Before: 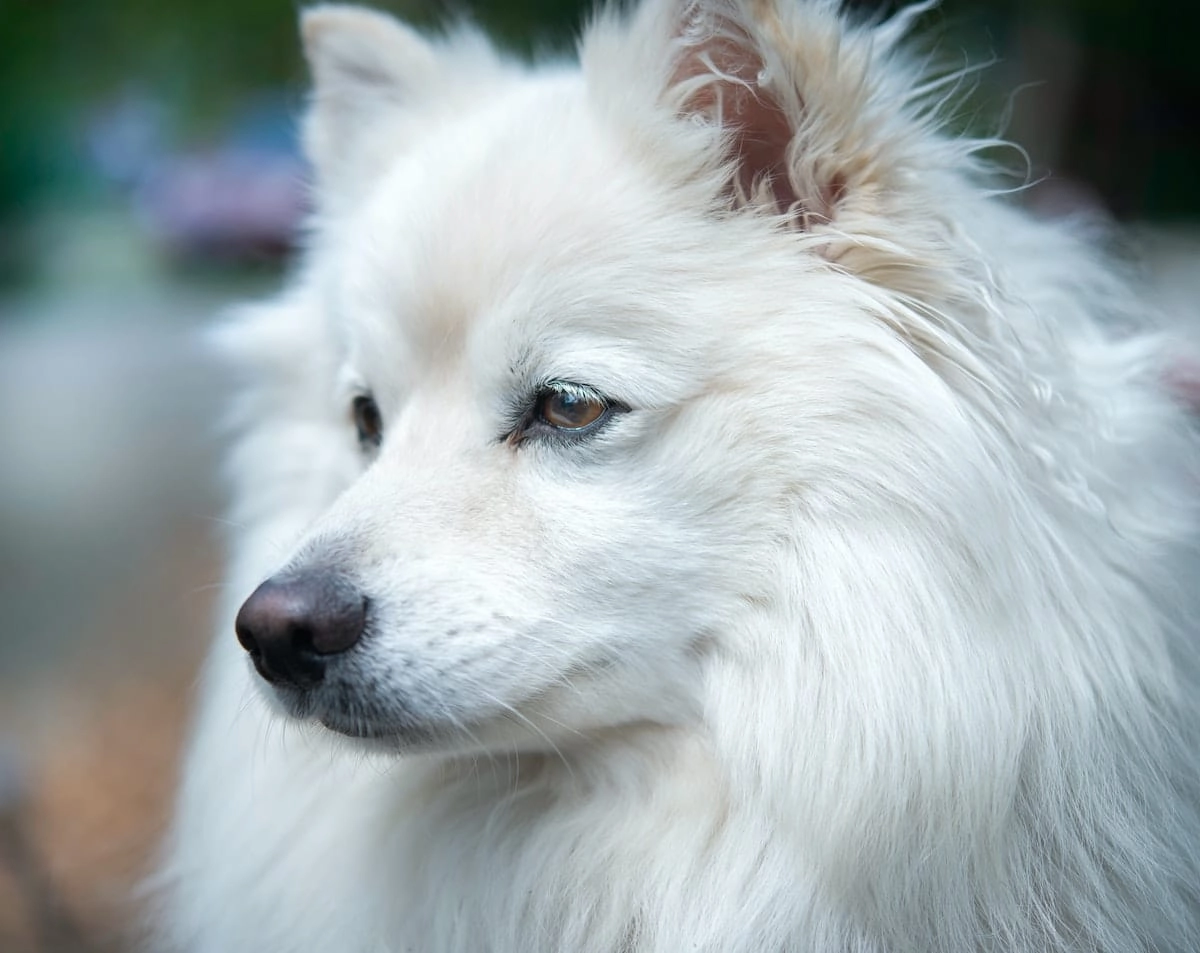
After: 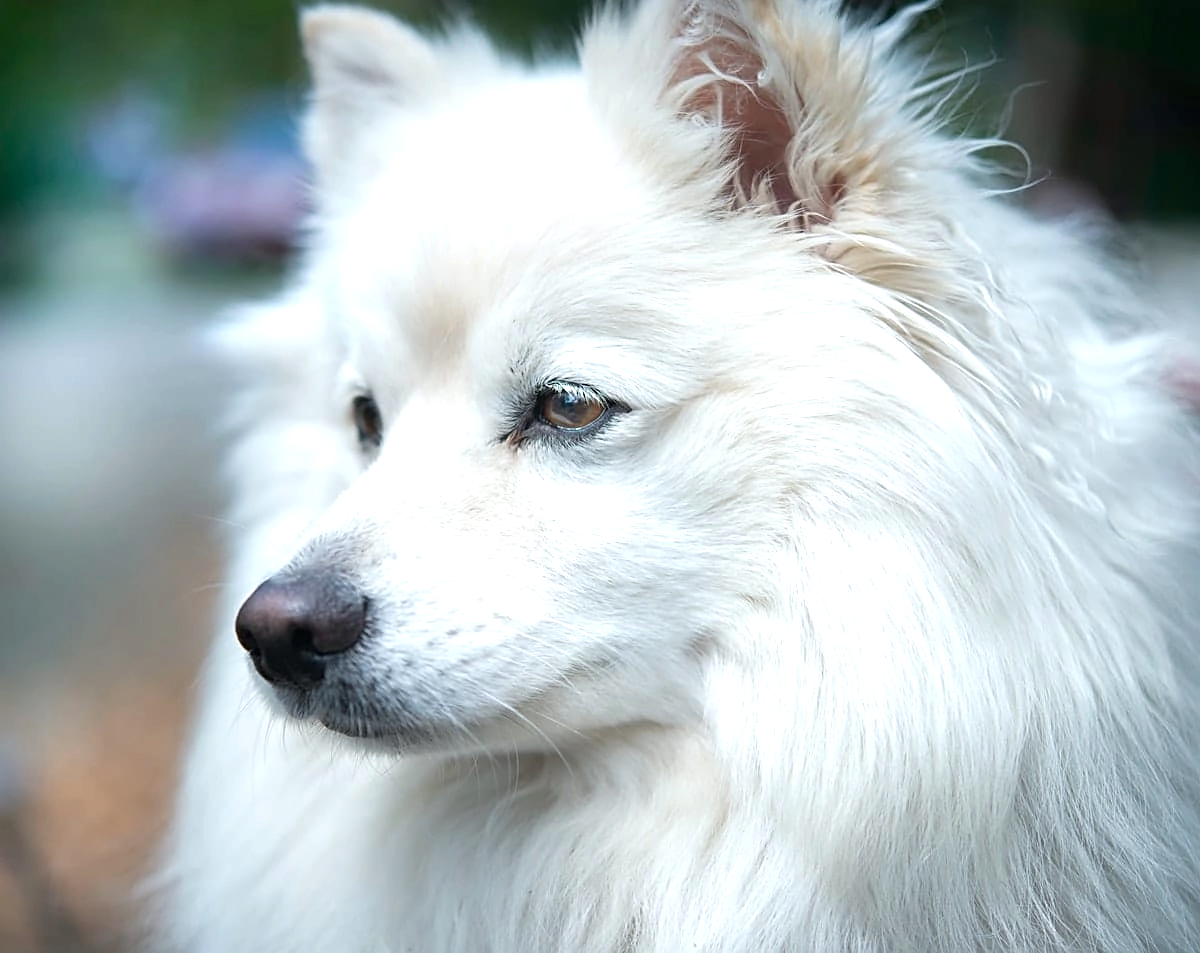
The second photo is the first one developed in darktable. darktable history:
exposure: exposure 0.367 EV, compensate highlight preservation false
sharpen: on, module defaults
